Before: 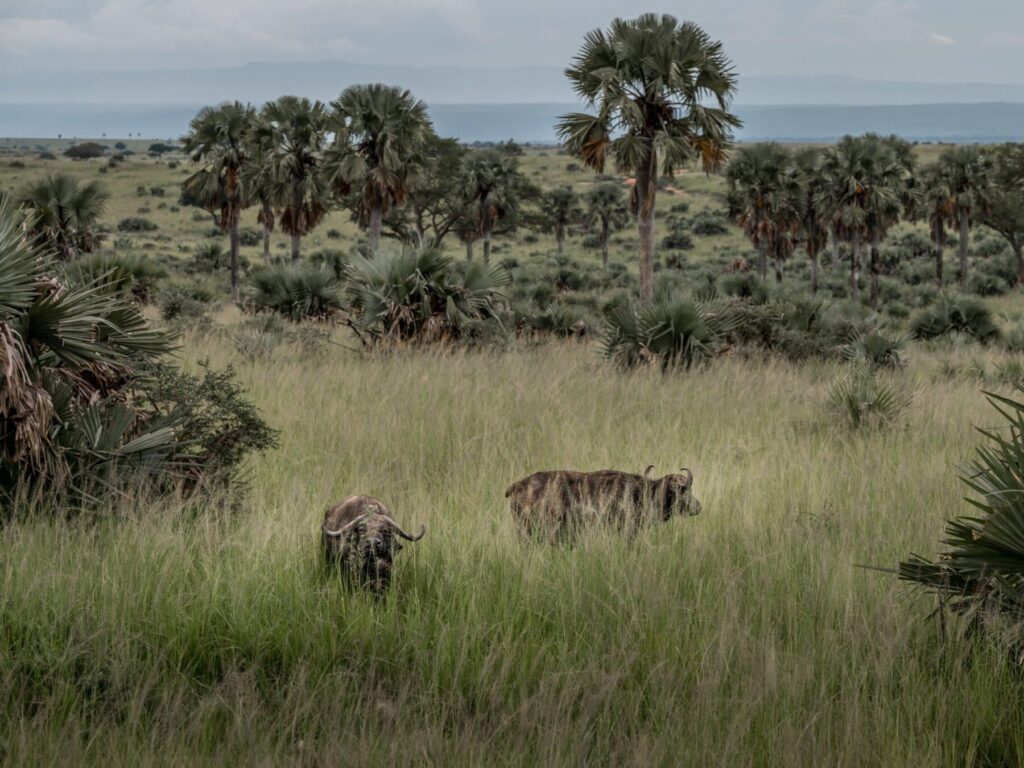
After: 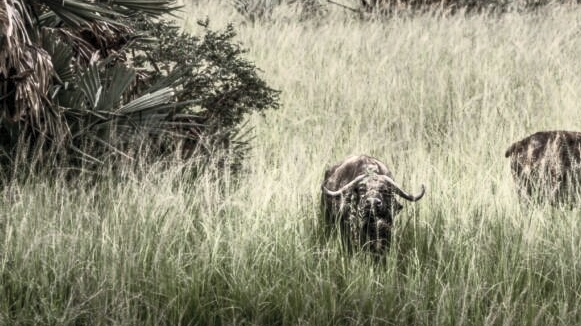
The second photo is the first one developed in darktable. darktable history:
crop: top 44.337%, right 43.233%, bottom 13.112%
contrast brightness saturation: contrast 0.581, brightness 0.572, saturation -0.333
local contrast: on, module defaults
